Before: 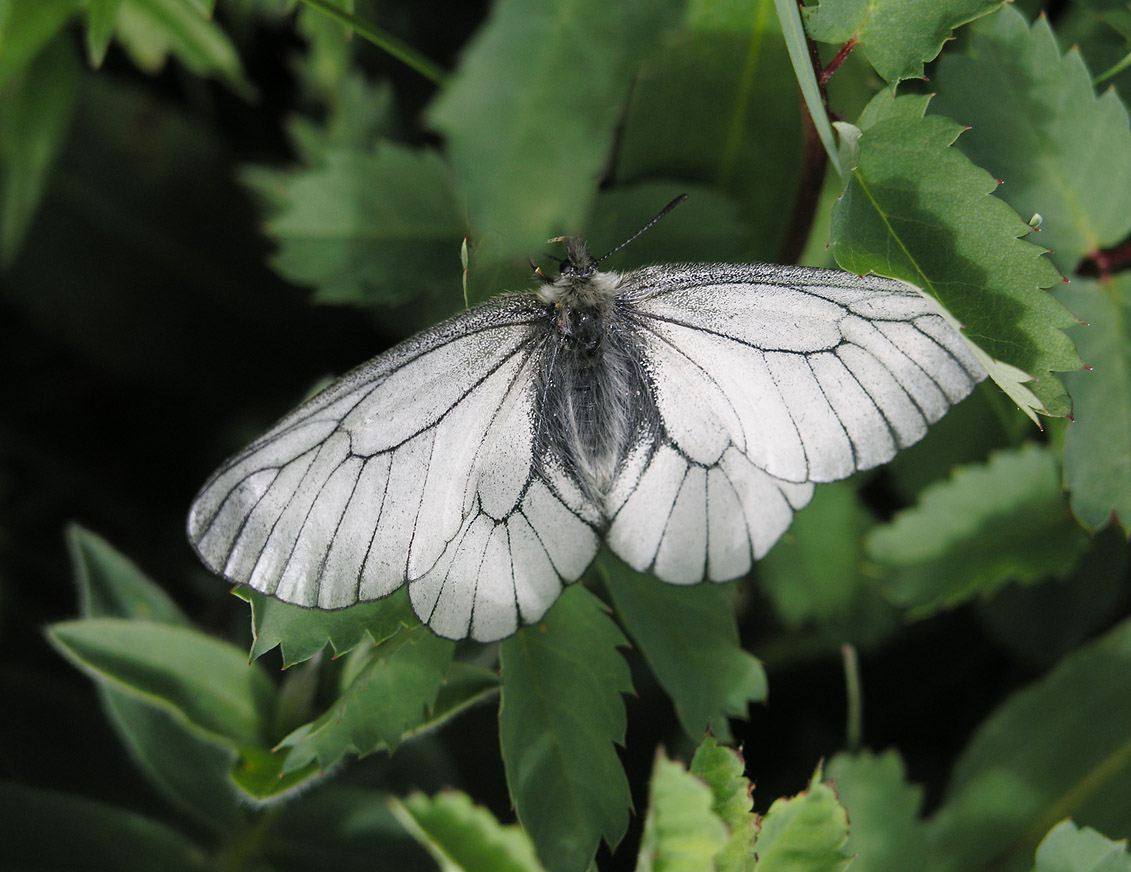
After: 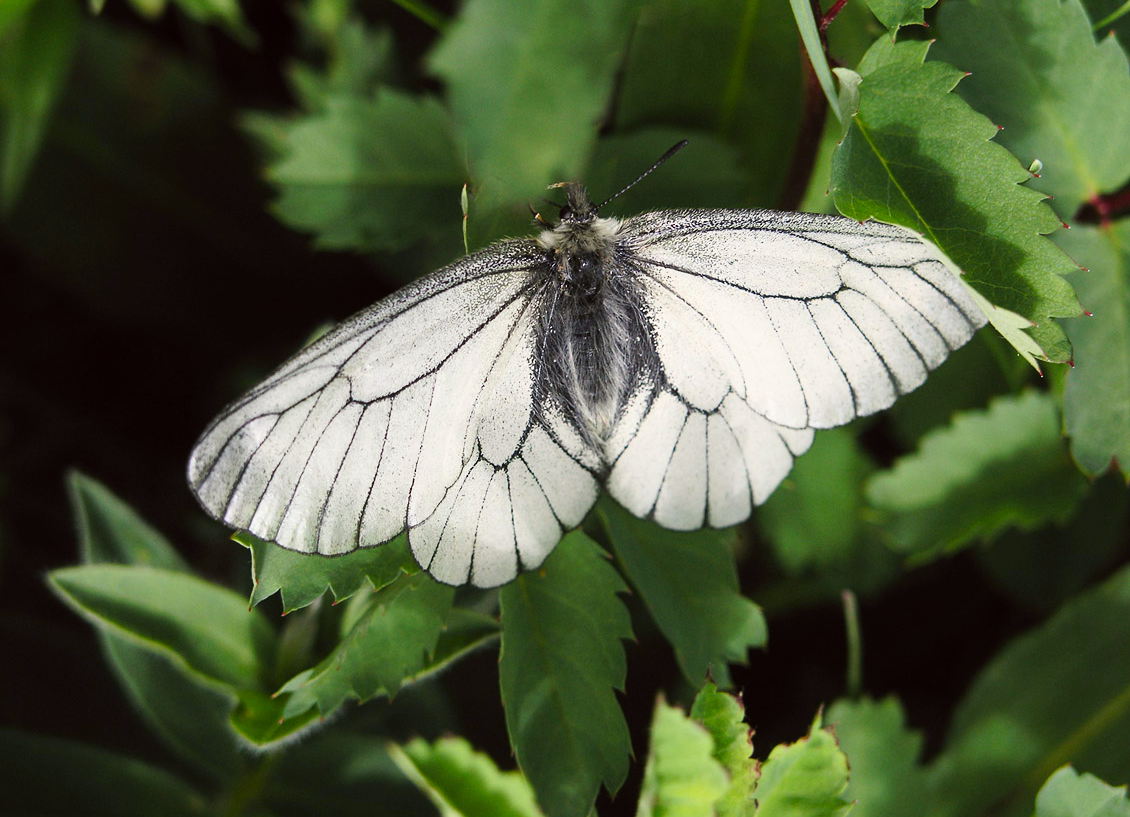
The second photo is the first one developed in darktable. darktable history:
contrast brightness saturation: contrast 0.23, brightness 0.1, saturation 0.29
color correction: highlights a* -0.95, highlights b* 4.5, shadows a* 3.55
crop and rotate: top 6.25%
